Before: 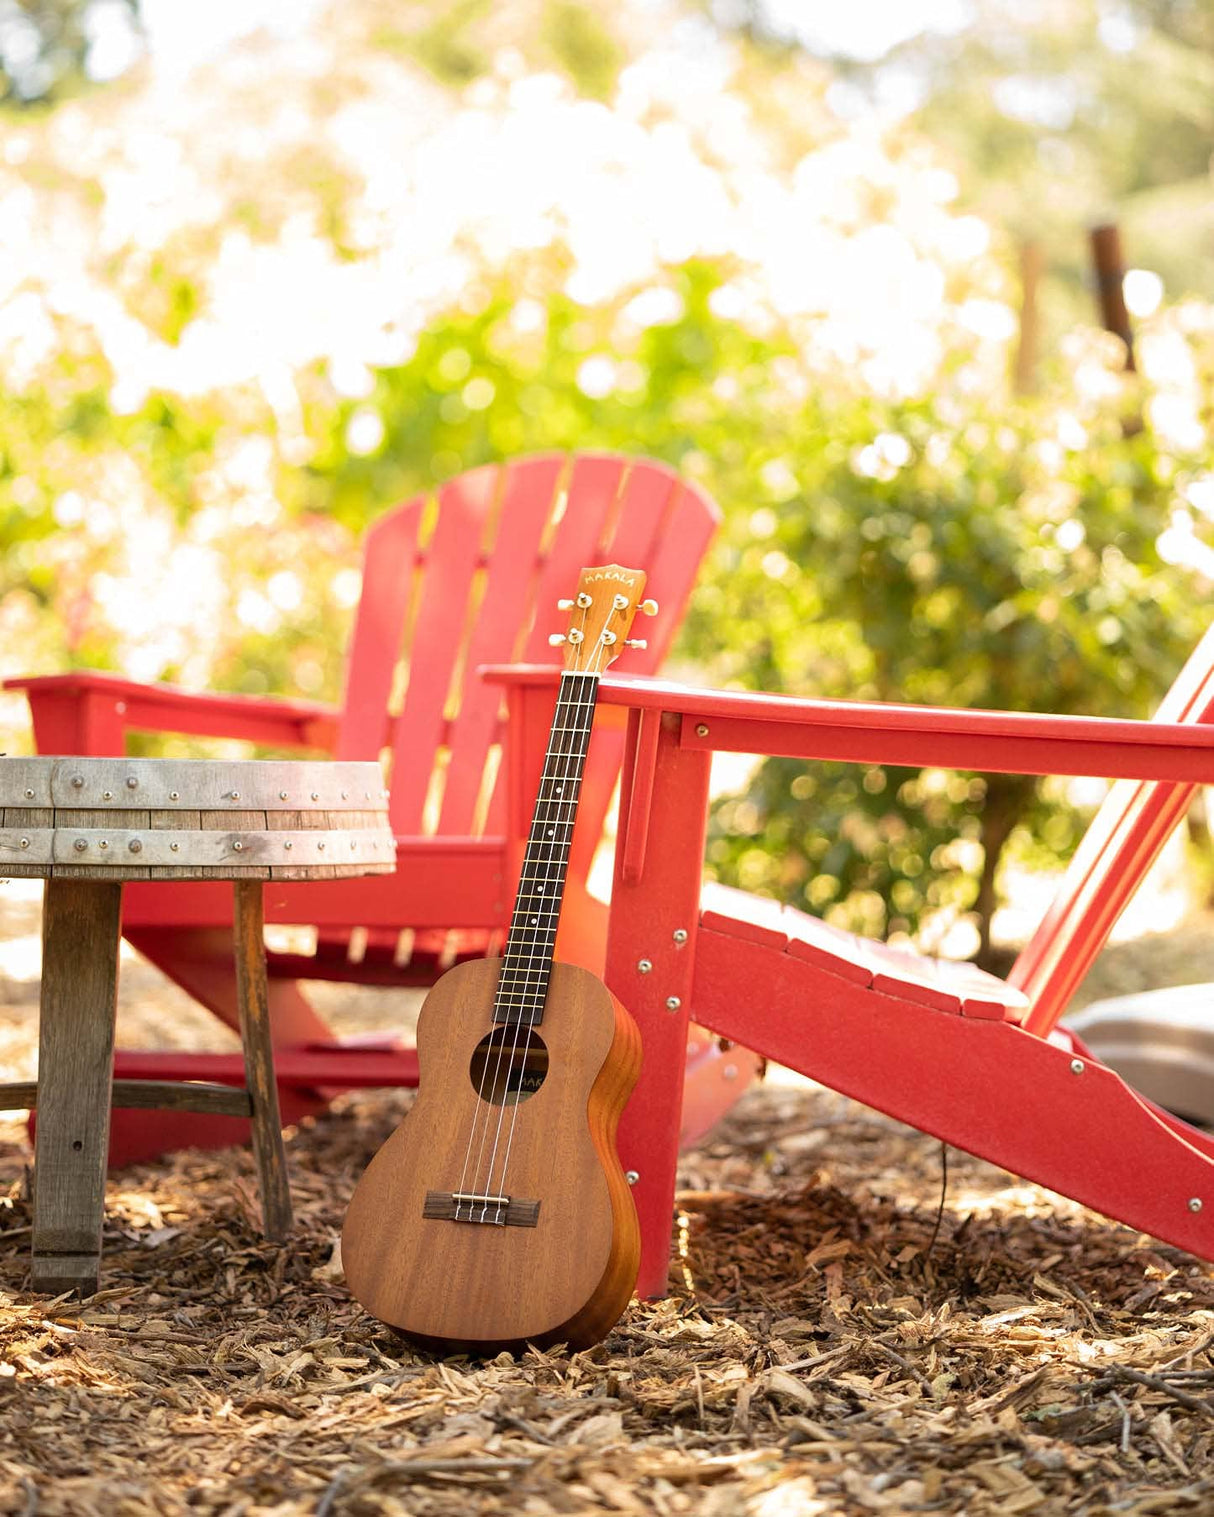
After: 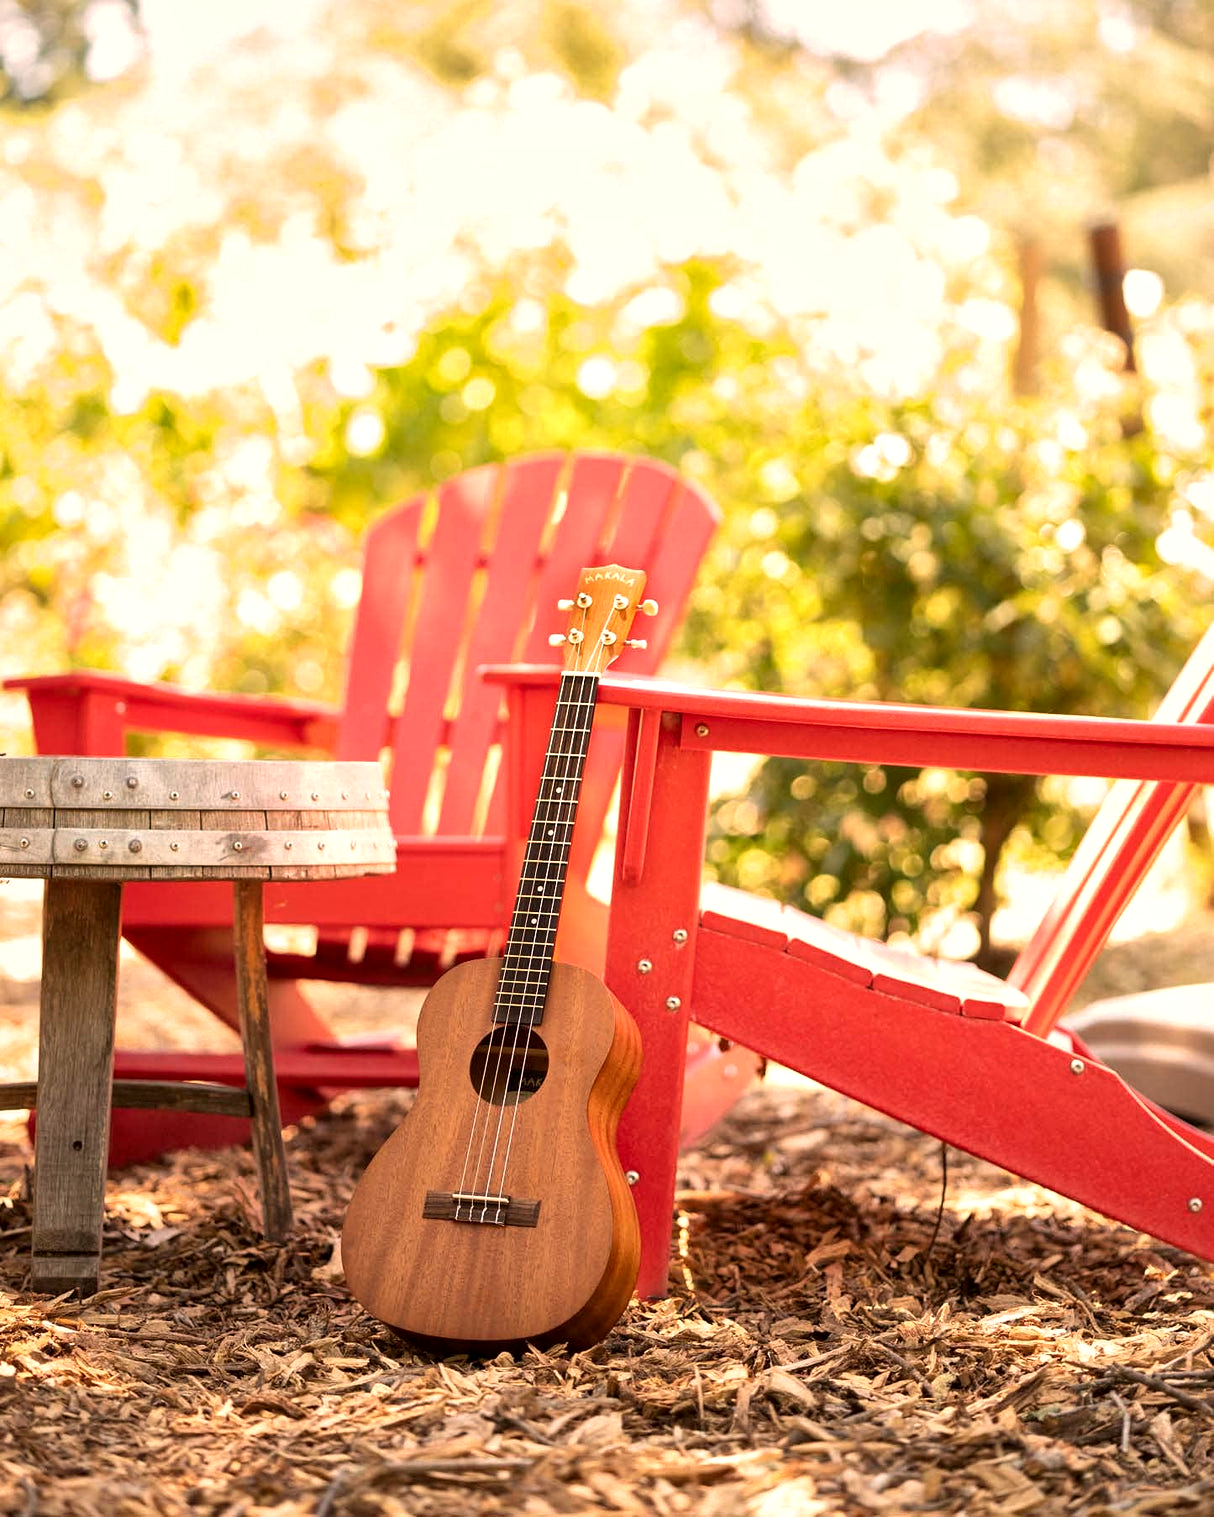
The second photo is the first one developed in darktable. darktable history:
local contrast: mode bilateral grid, contrast 20, coarseness 50, detail 150%, midtone range 0.2
tone equalizer: on, module defaults
white balance: red 1.127, blue 0.943
